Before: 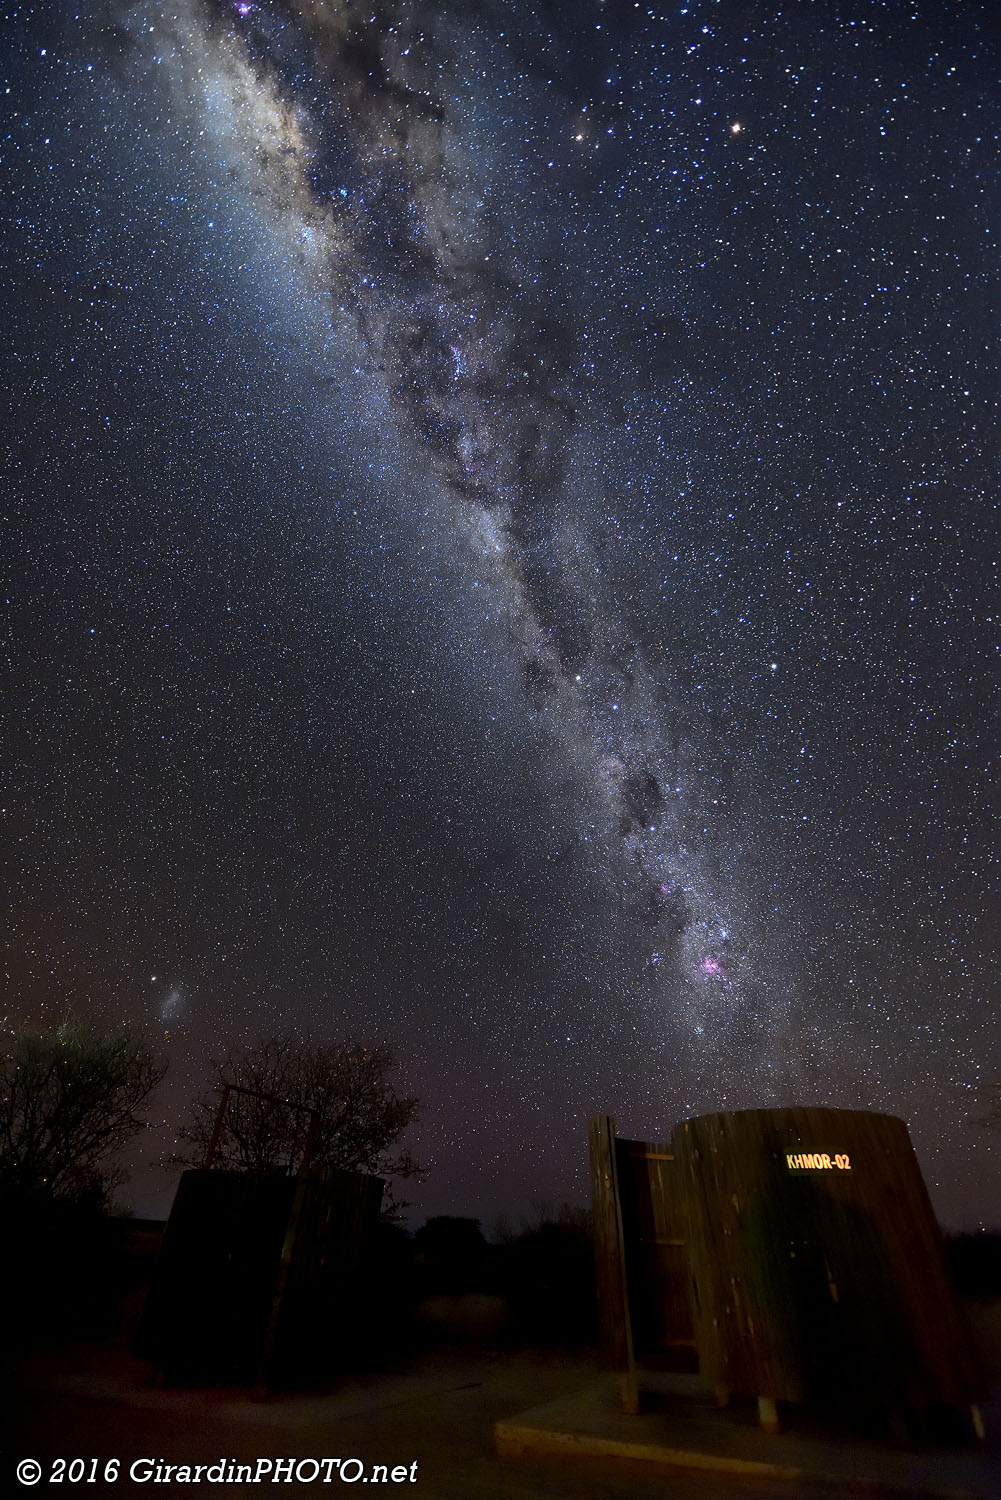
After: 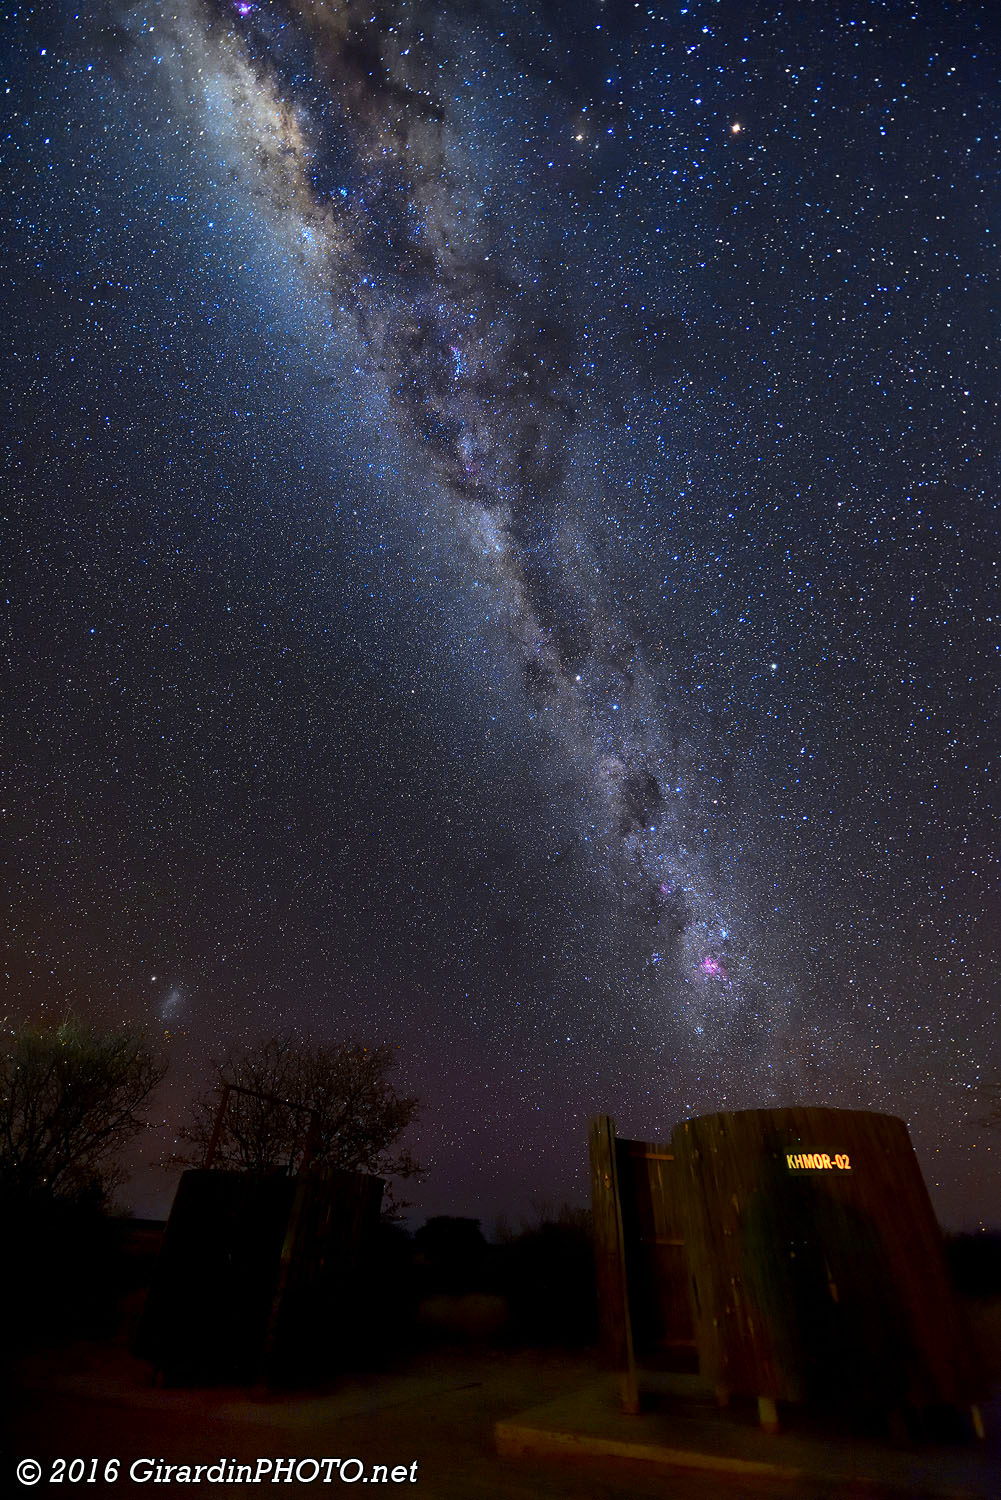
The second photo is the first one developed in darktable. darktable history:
contrast brightness saturation: brightness -0.027, saturation 0.369
